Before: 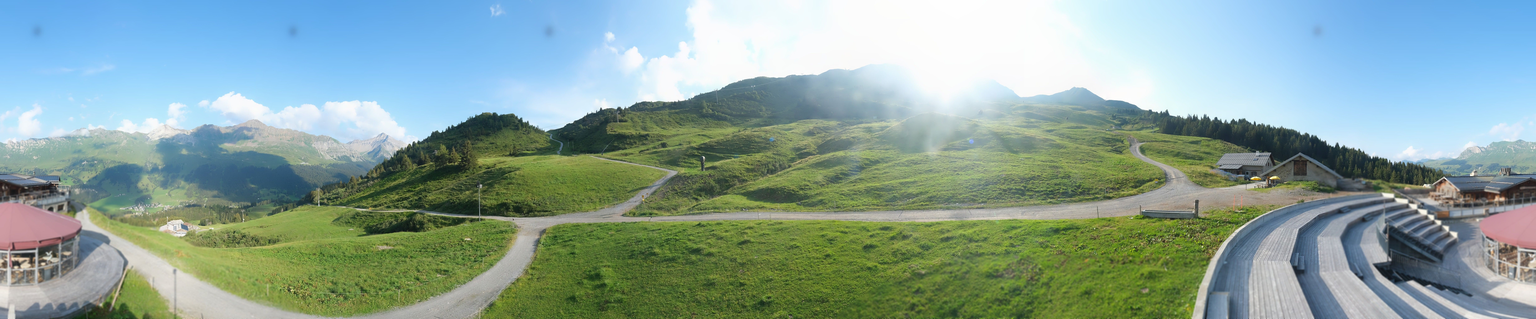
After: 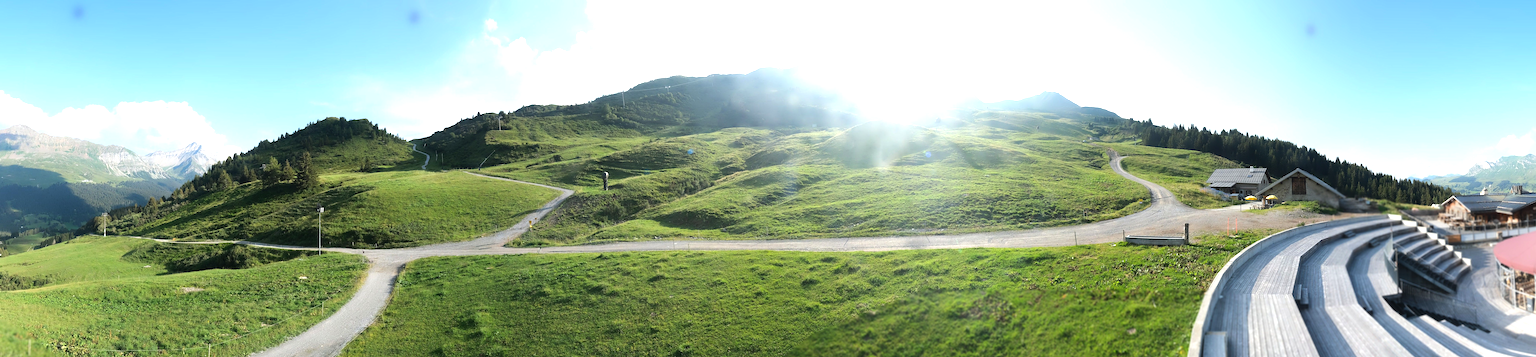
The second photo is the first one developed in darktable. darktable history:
crop: left 17.582%, bottom 0.031%
tone equalizer: -8 EV -0.75 EV, -7 EV -0.7 EV, -6 EV -0.6 EV, -5 EV -0.4 EV, -3 EV 0.4 EV, -2 EV 0.6 EV, -1 EV 0.7 EV, +0 EV 0.75 EV, edges refinement/feathering 500, mask exposure compensation -1.57 EV, preserve details no
rotate and perspective: rotation -0.013°, lens shift (vertical) -0.027, lens shift (horizontal) 0.178, crop left 0.016, crop right 0.989, crop top 0.082, crop bottom 0.918
